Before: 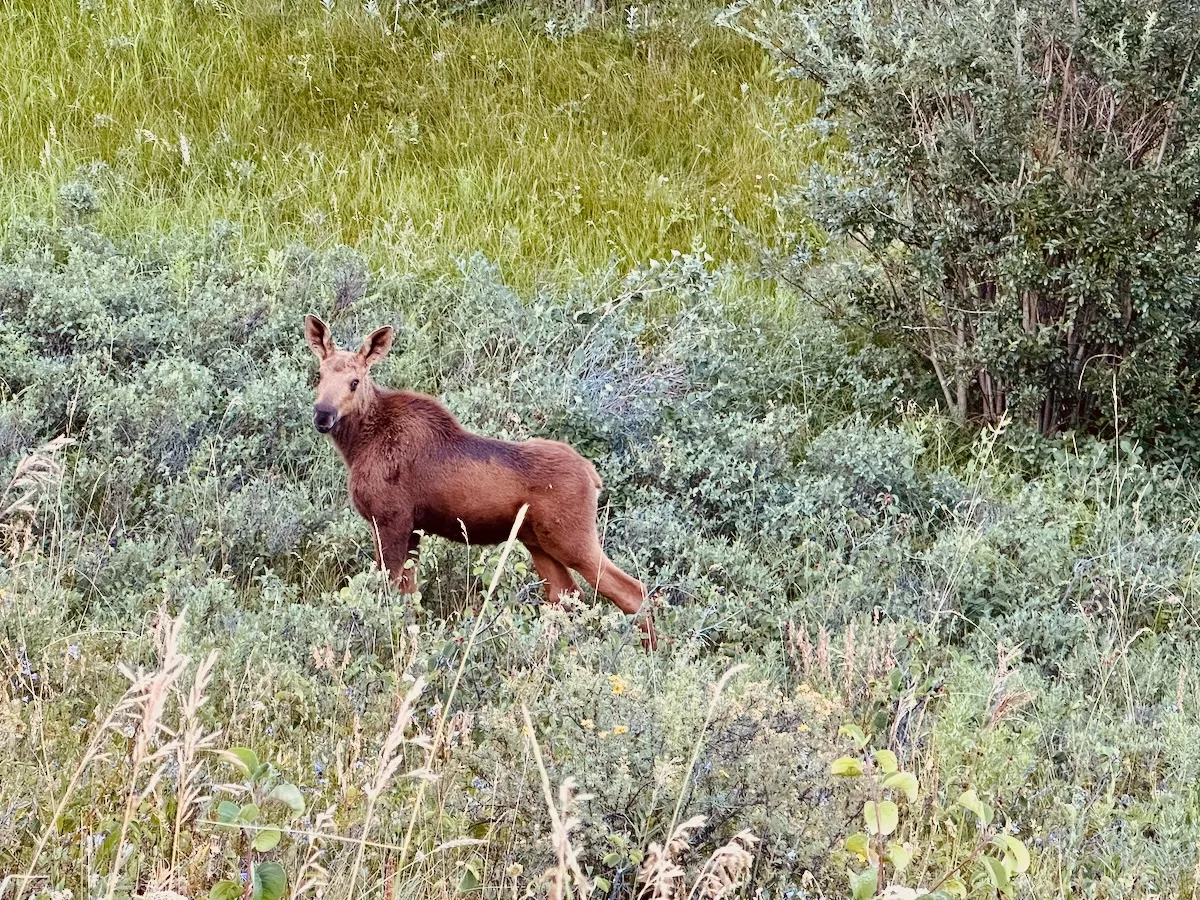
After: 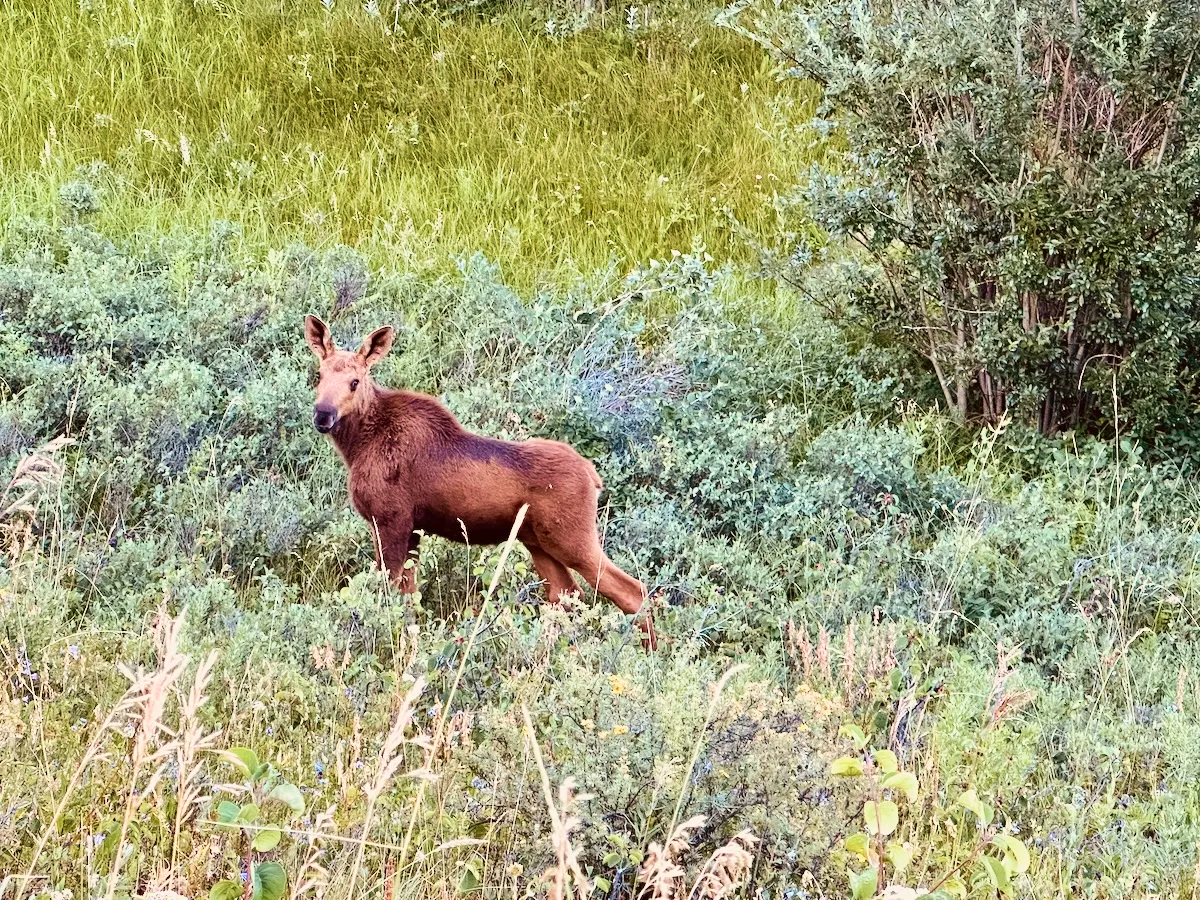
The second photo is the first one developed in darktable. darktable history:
contrast brightness saturation: contrast 0.15, brightness 0.05
velvia: strength 45%
